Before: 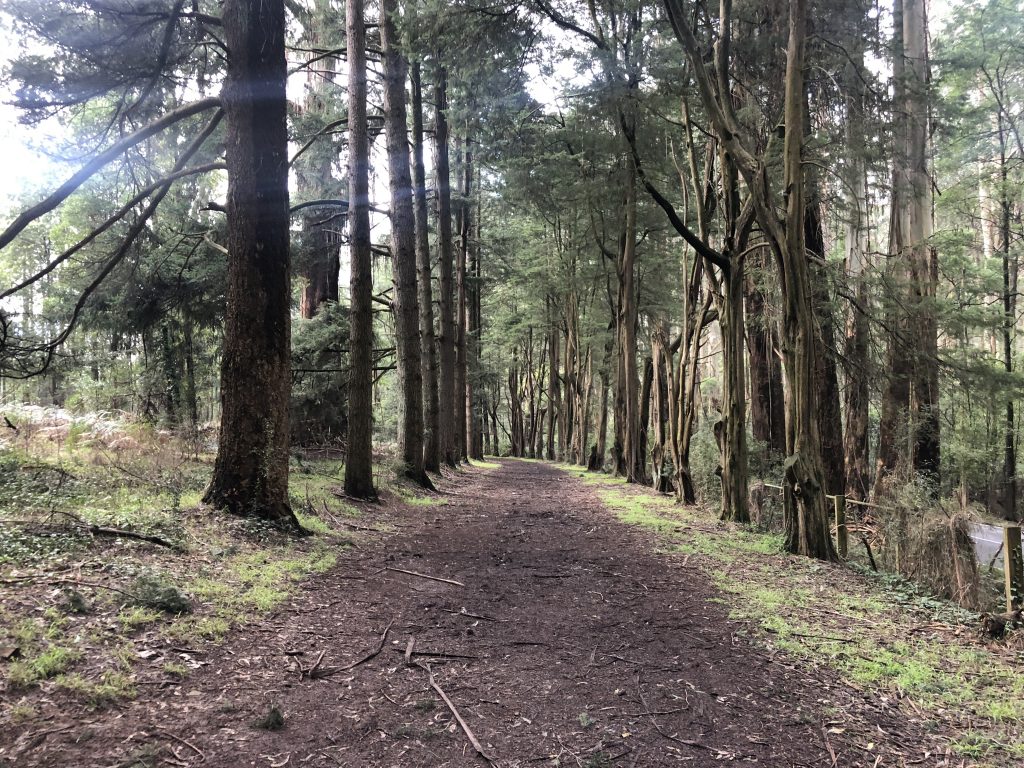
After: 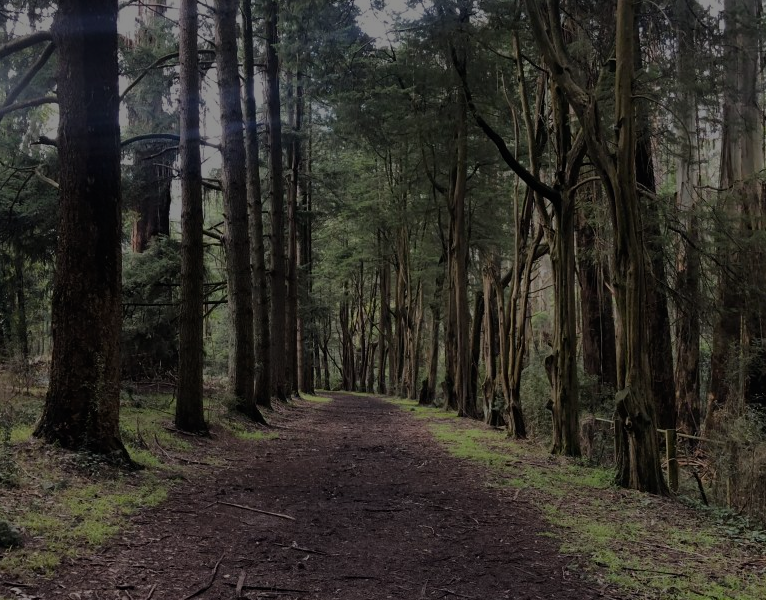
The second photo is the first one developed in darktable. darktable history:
exposure: exposure -1.937 EV, compensate highlight preservation false
crop: left 16.599%, top 8.678%, right 8.554%, bottom 12.624%
color balance rgb: perceptual saturation grading › global saturation 30.089%
